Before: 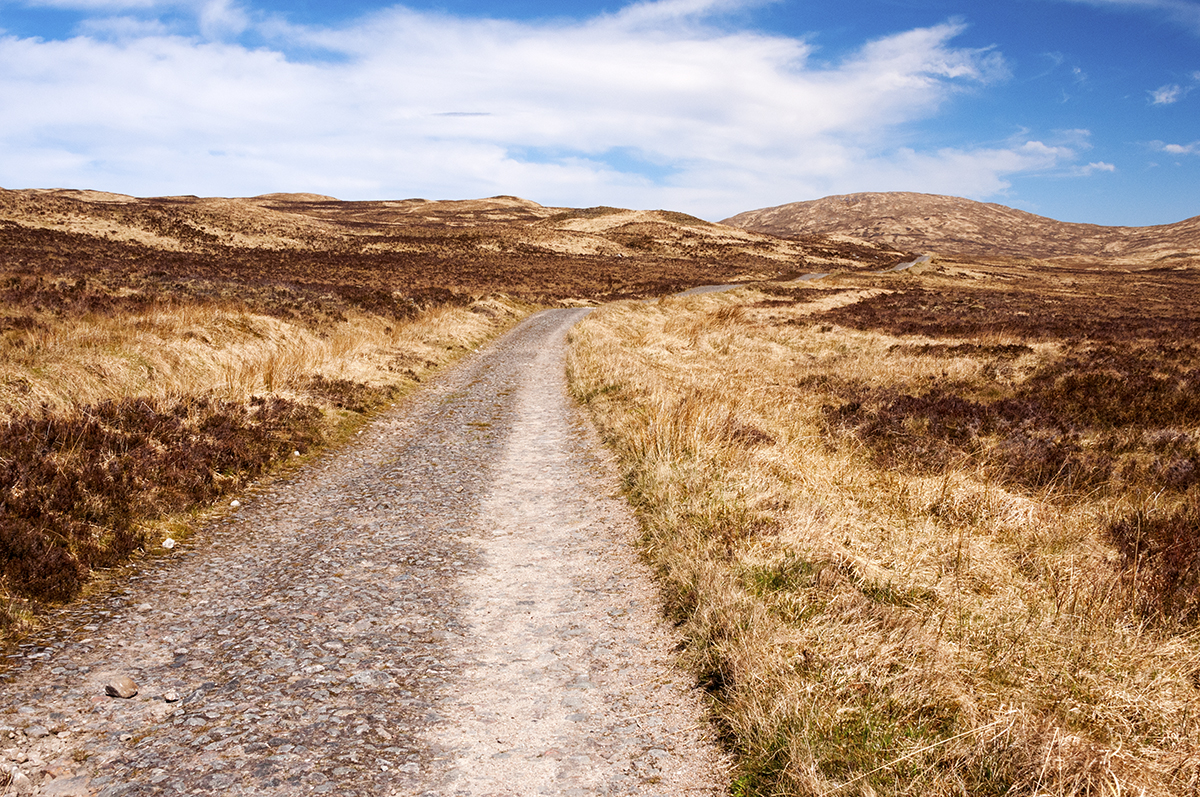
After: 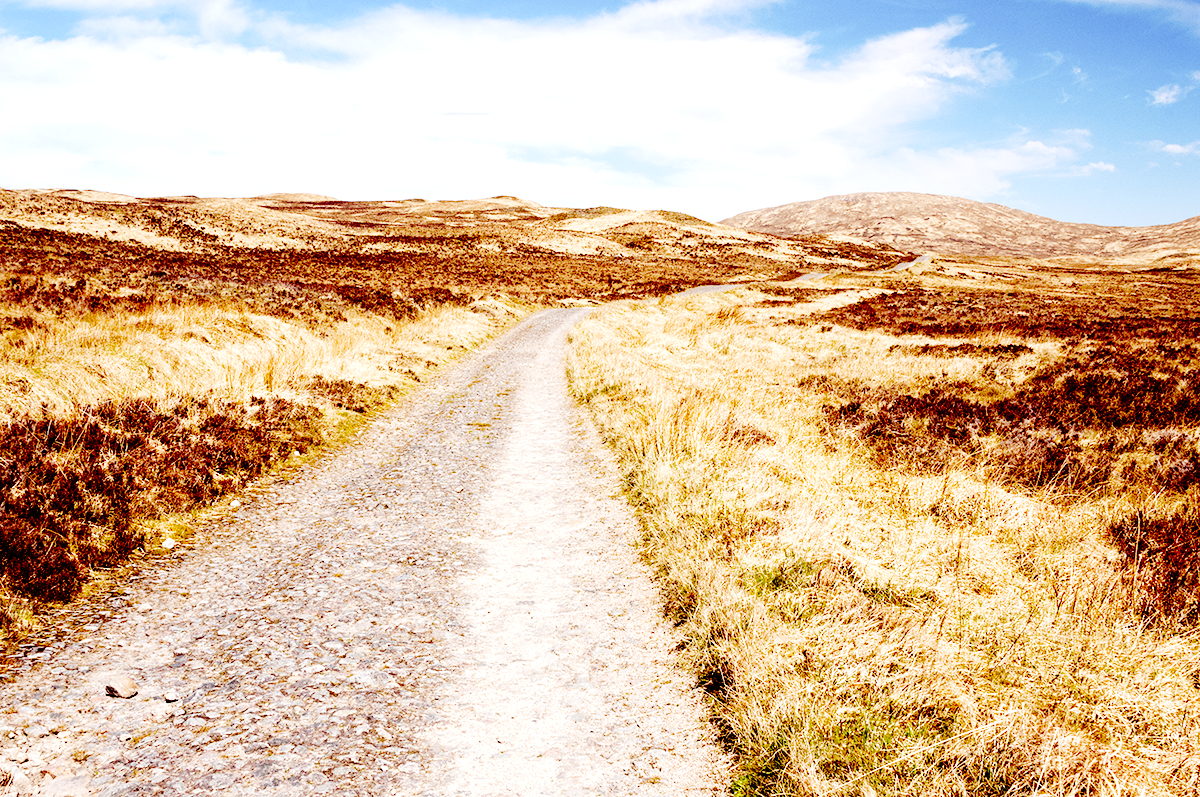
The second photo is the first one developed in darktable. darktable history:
base curve: curves: ch0 [(0, 0) (0.036, 0.01) (0.123, 0.254) (0.258, 0.504) (0.507, 0.748) (1, 1)], preserve colors none
exposure: exposure 0.485 EV, compensate highlight preservation false
